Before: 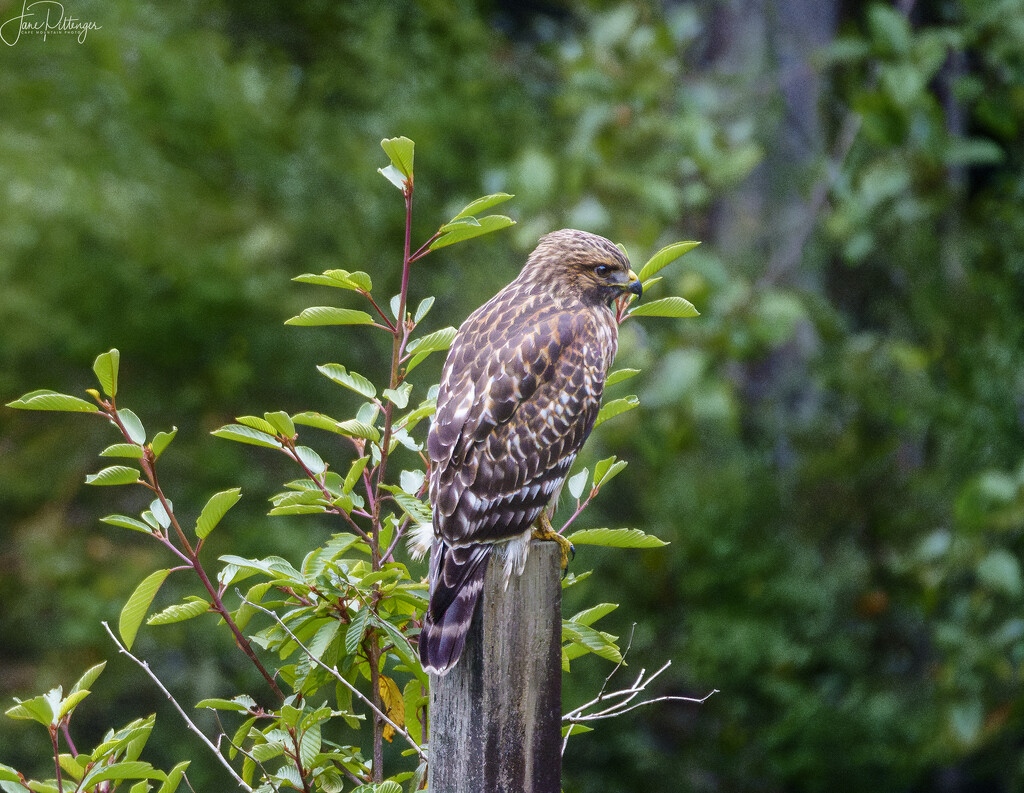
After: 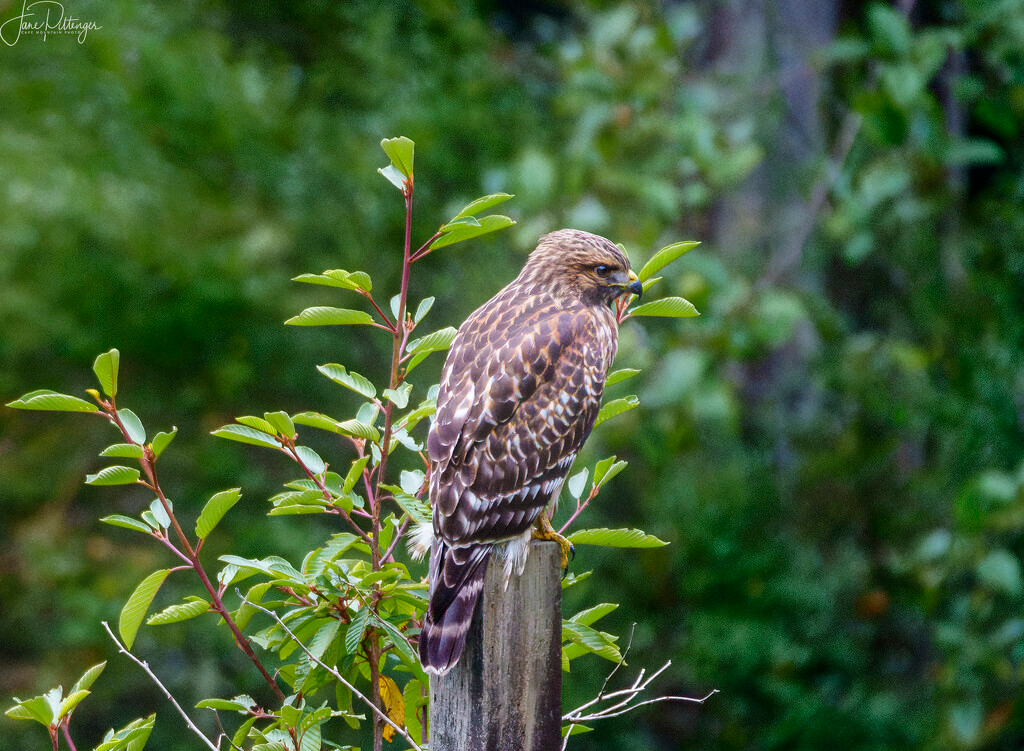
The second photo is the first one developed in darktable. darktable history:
crop and rotate: top 0.001%, bottom 5.17%
